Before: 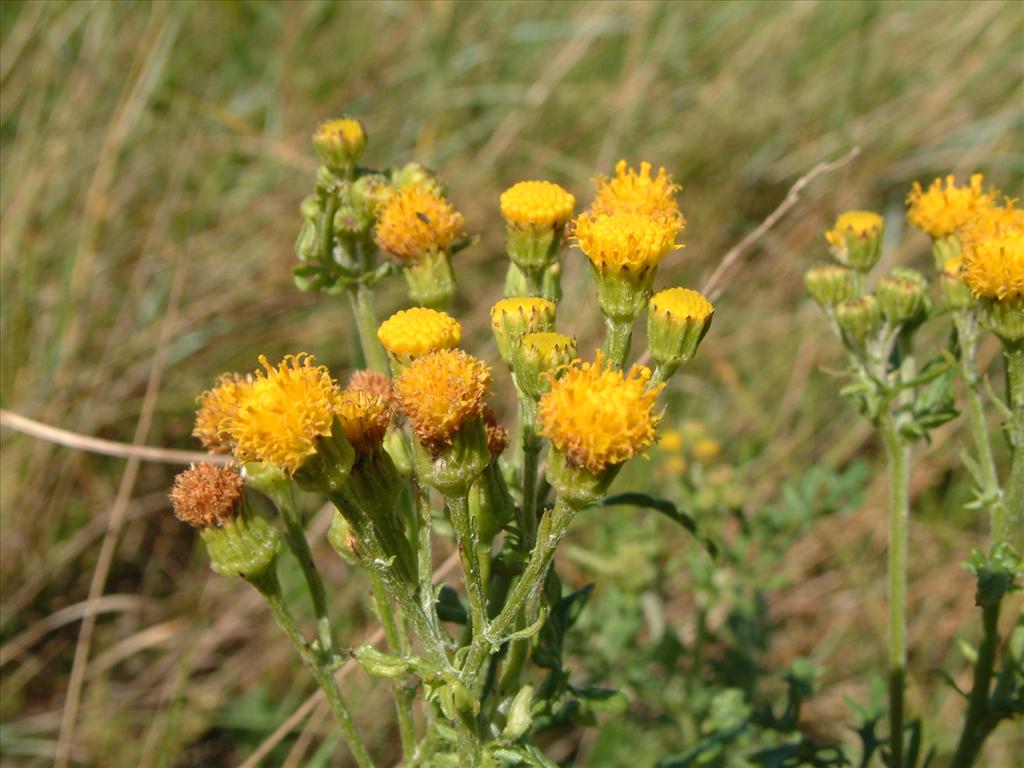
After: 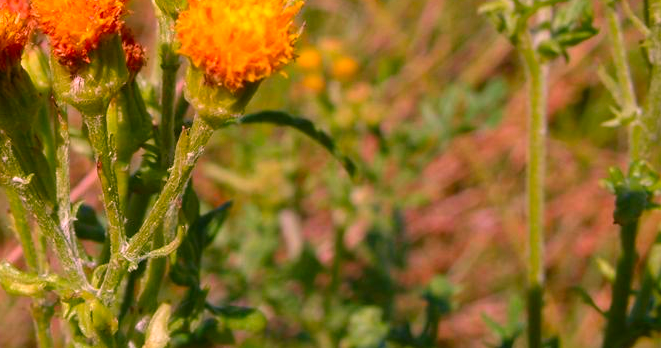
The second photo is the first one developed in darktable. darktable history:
color correction: highlights a* 19.52, highlights b* -12.12, saturation 1.68
crop and rotate: left 35.437%, top 49.825%, bottom 4.789%
